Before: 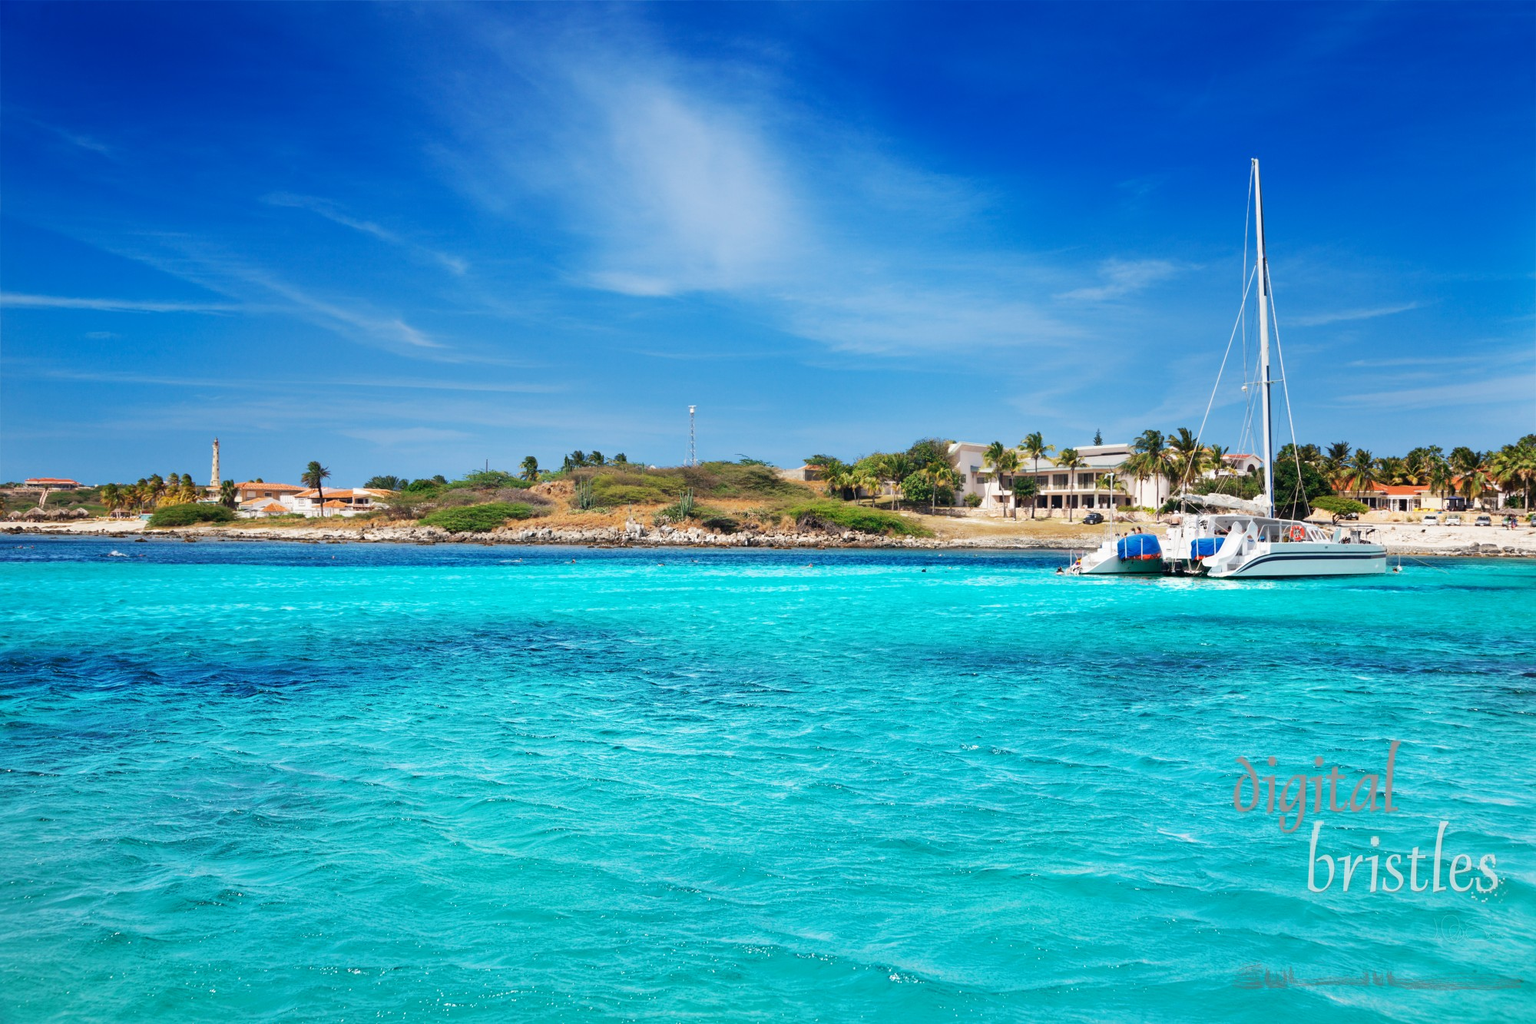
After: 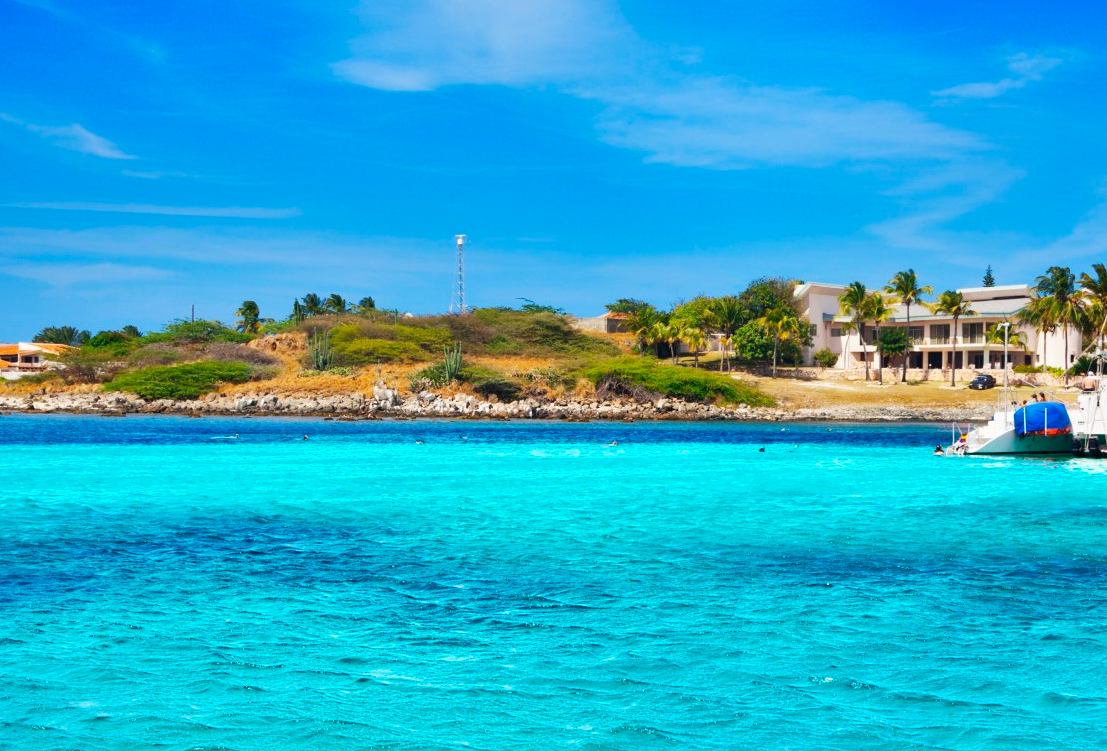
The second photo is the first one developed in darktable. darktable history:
exposure: exposure -0.042 EV, compensate highlight preservation false
color balance rgb: perceptual saturation grading › global saturation 0.473%, global vibrance 50.816%
levels: mode automatic
shadows and highlights: low approximation 0.01, soften with gaussian
crop and rotate: left 22.055%, top 22.041%, right 22.56%, bottom 21.589%
color zones: curves: ch0 [(0, 0.444) (0.143, 0.442) (0.286, 0.441) (0.429, 0.441) (0.571, 0.441) (0.714, 0.441) (0.857, 0.442) (1, 0.444)], mix -133.14%
